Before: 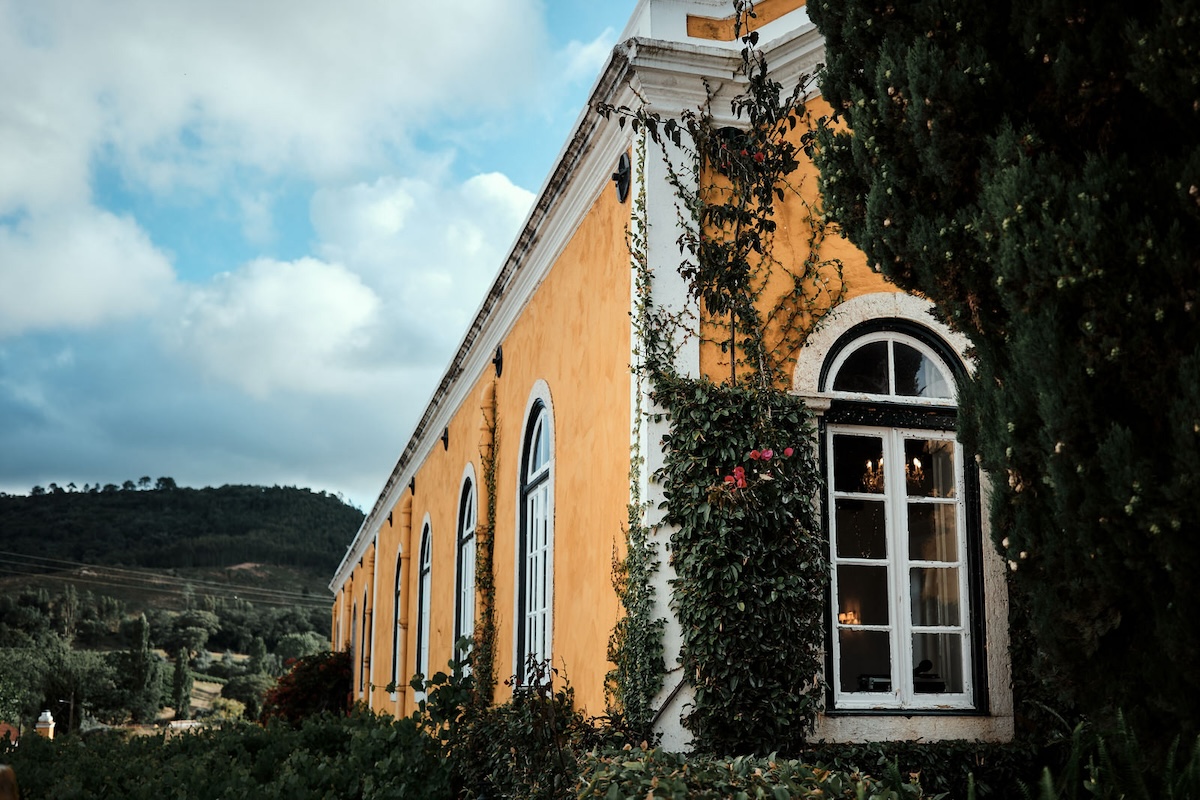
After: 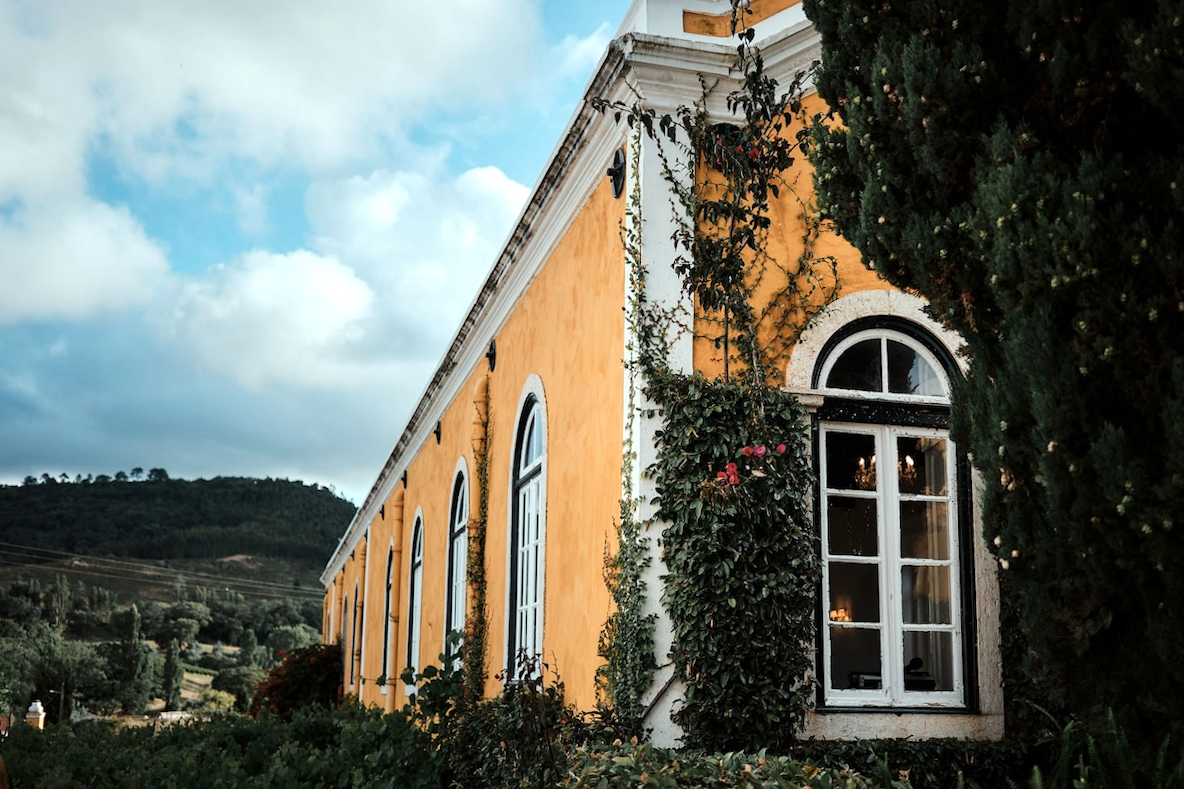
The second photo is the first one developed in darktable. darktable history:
crop and rotate: angle -0.5°
exposure: exposure 0.2 EV, compensate highlight preservation false
